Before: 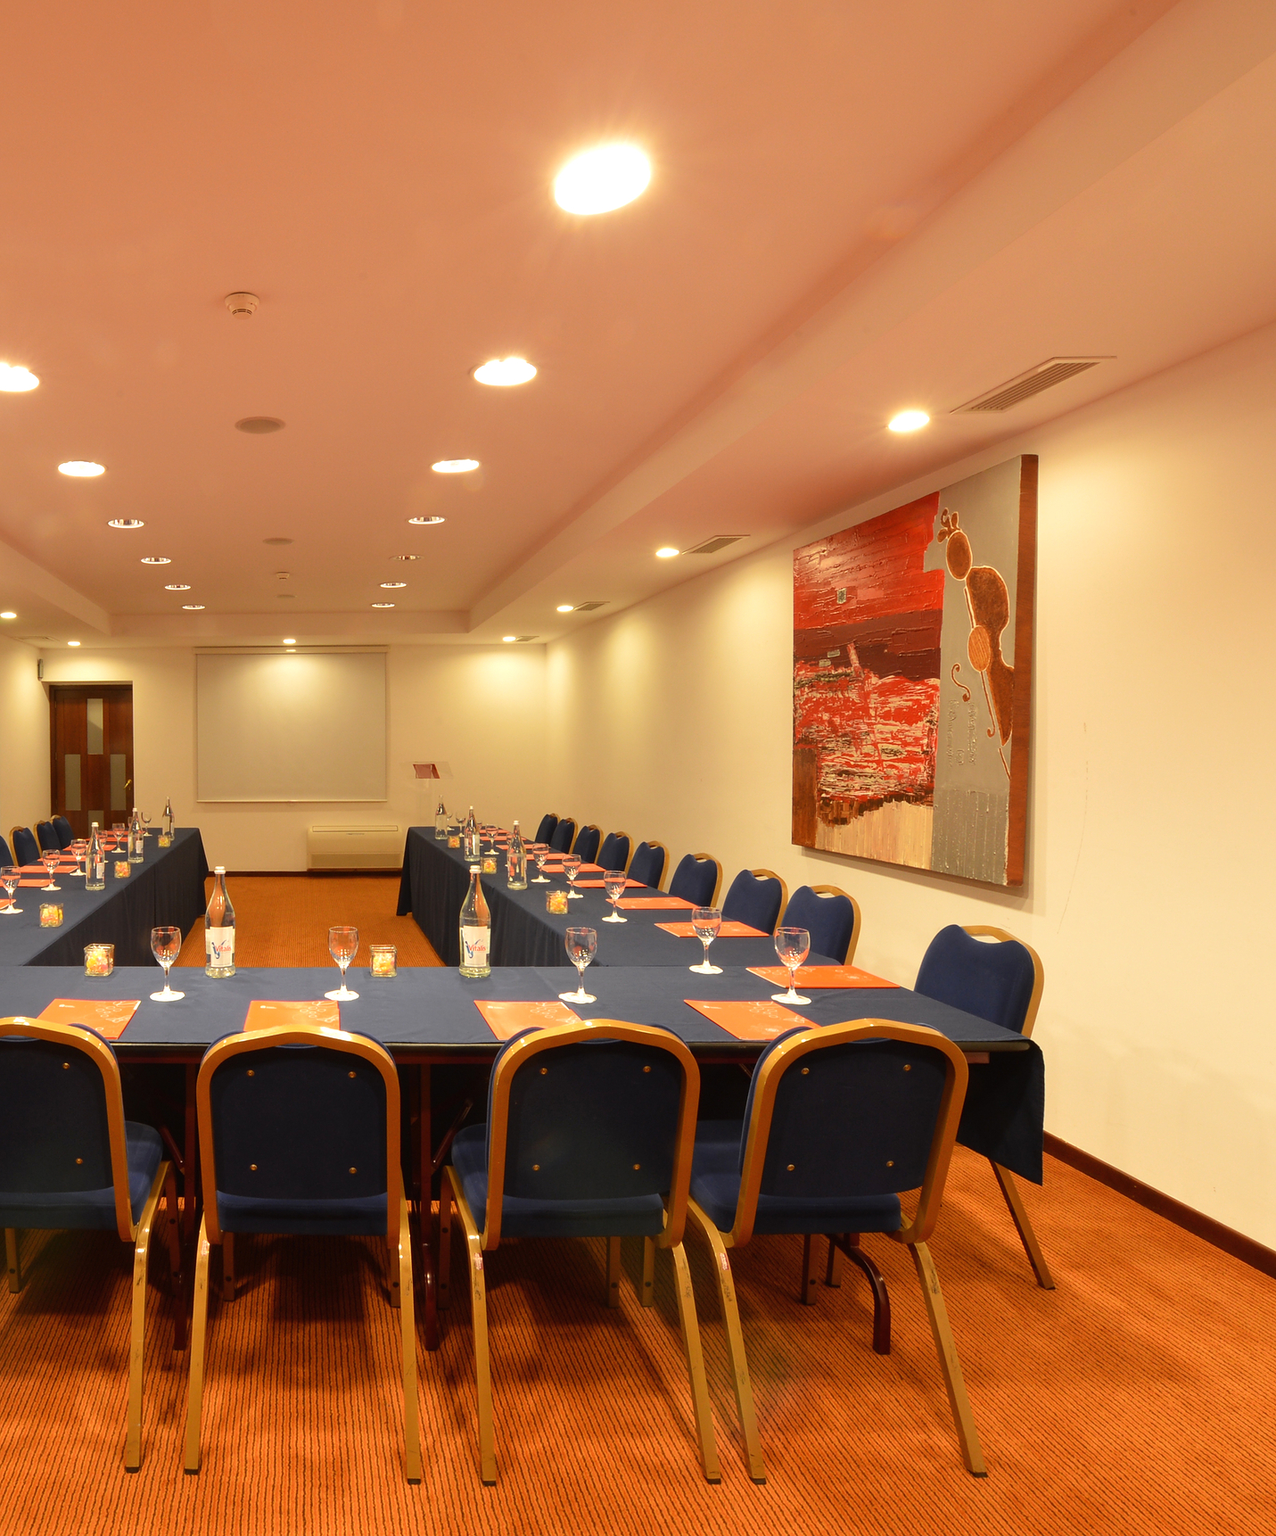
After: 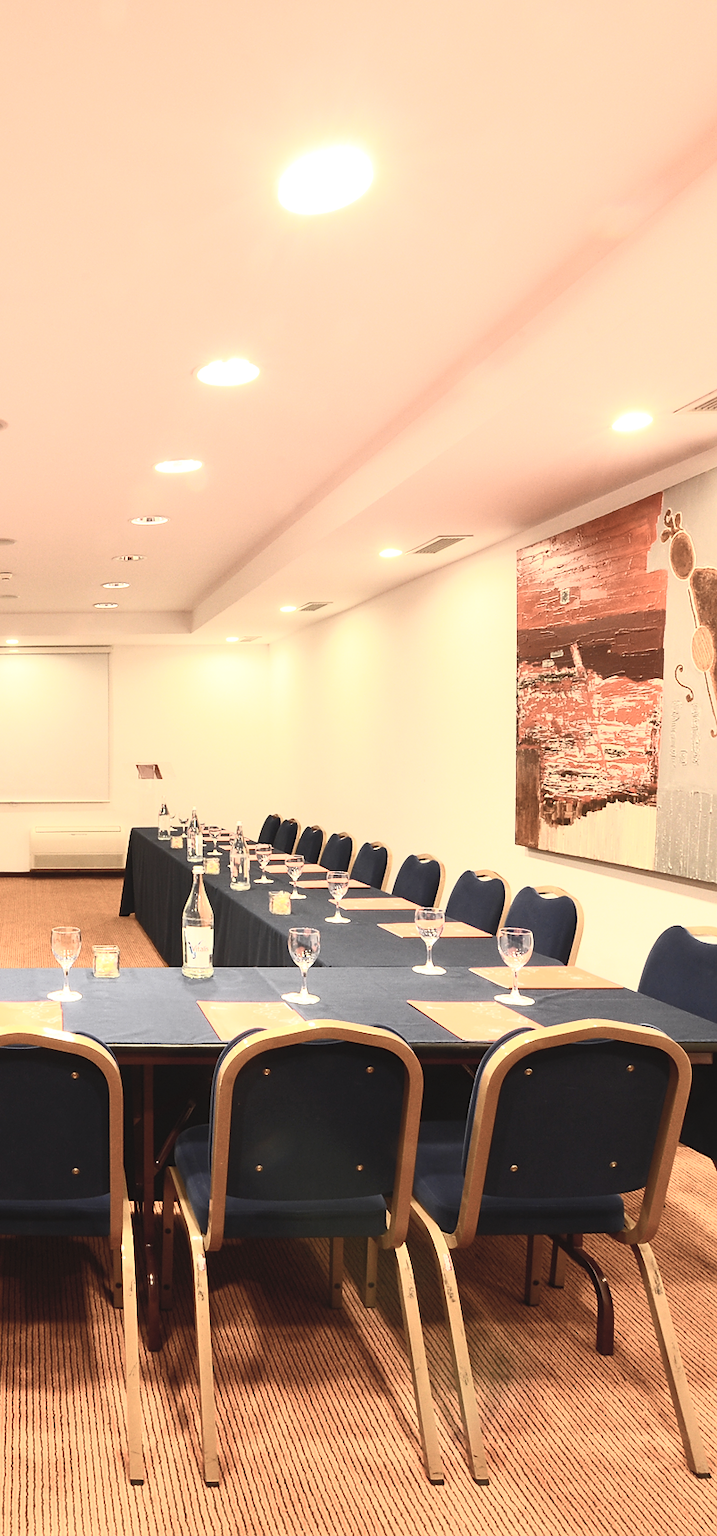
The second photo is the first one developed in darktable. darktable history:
sharpen: amount 0.206
crop: left 21.759%, right 22.05%, bottom 0.005%
contrast brightness saturation: contrast 0.586, brightness 0.576, saturation -0.337
